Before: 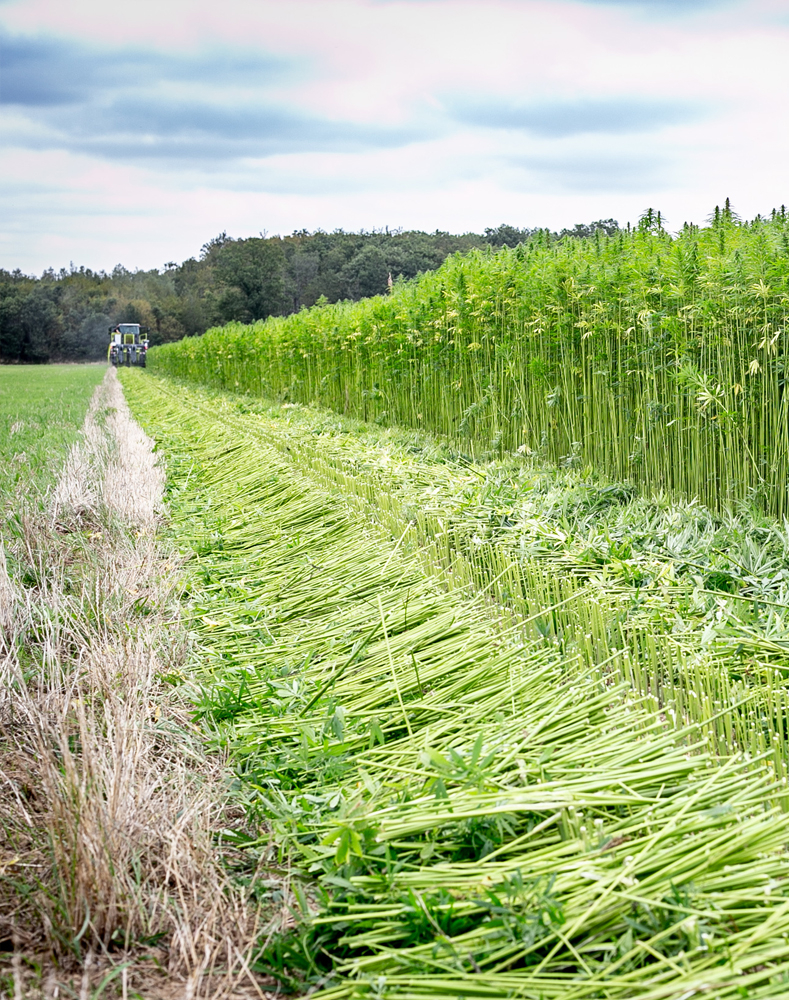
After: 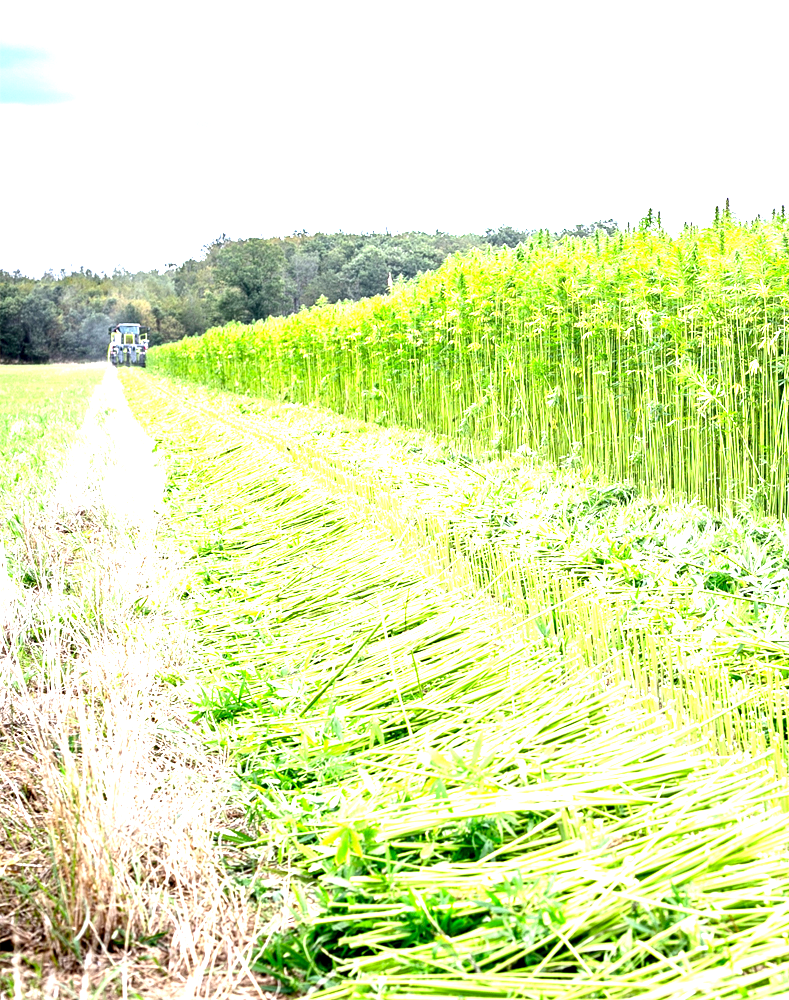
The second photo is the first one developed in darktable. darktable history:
exposure: black level correction 0.001, exposure 1.723 EV, compensate highlight preservation false
